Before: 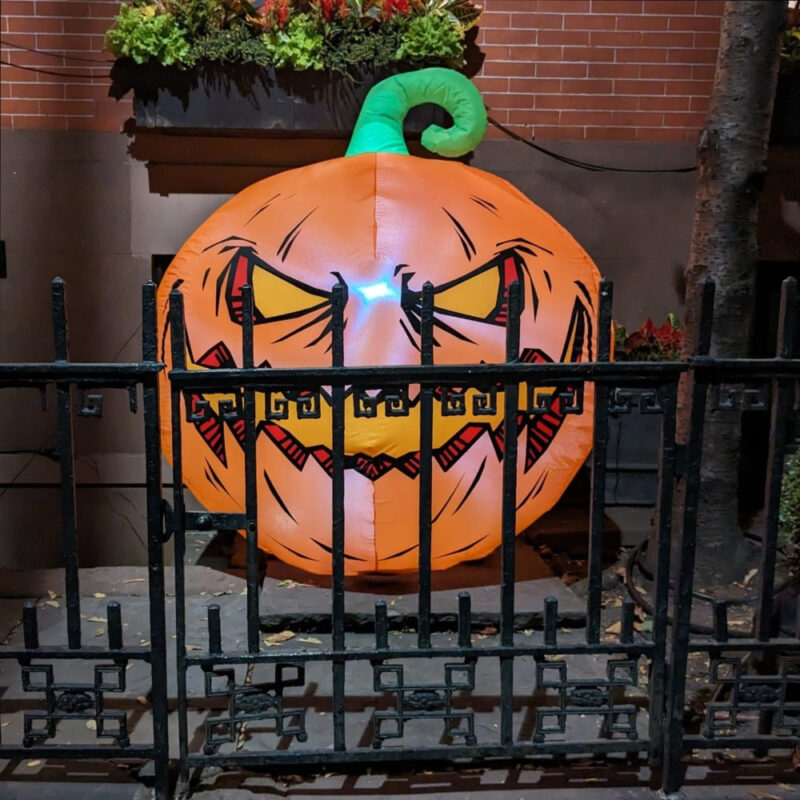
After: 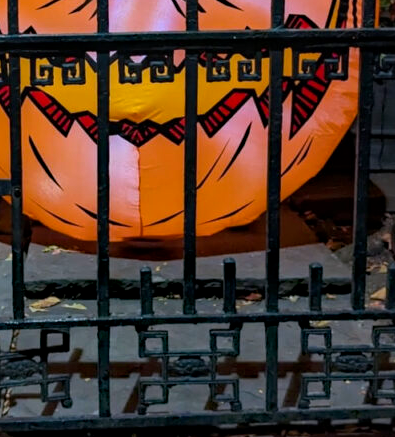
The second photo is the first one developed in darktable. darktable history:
local contrast: mode bilateral grid, contrast 19, coarseness 49, detail 119%, midtone range 0.2
color balance rgb: perceptual saturation grading › global saturation 19.682%, global vibrance 9.558%
sharpen: radius 2.89, amount 0.857, threshold 47.413
color correction: highlights a* -0.136, highlights b* -5.74, shadows a* -0.122, shadows b* -0.123
base curve: curves: ch0 [(0, 0) (0.303, 0.277) (1, 1)], preserve colors none
crop: left 29.457%, top 41.789%, right 21.059%, bottom 3.478%
haze removal: compatibility mode true, adaptive false
